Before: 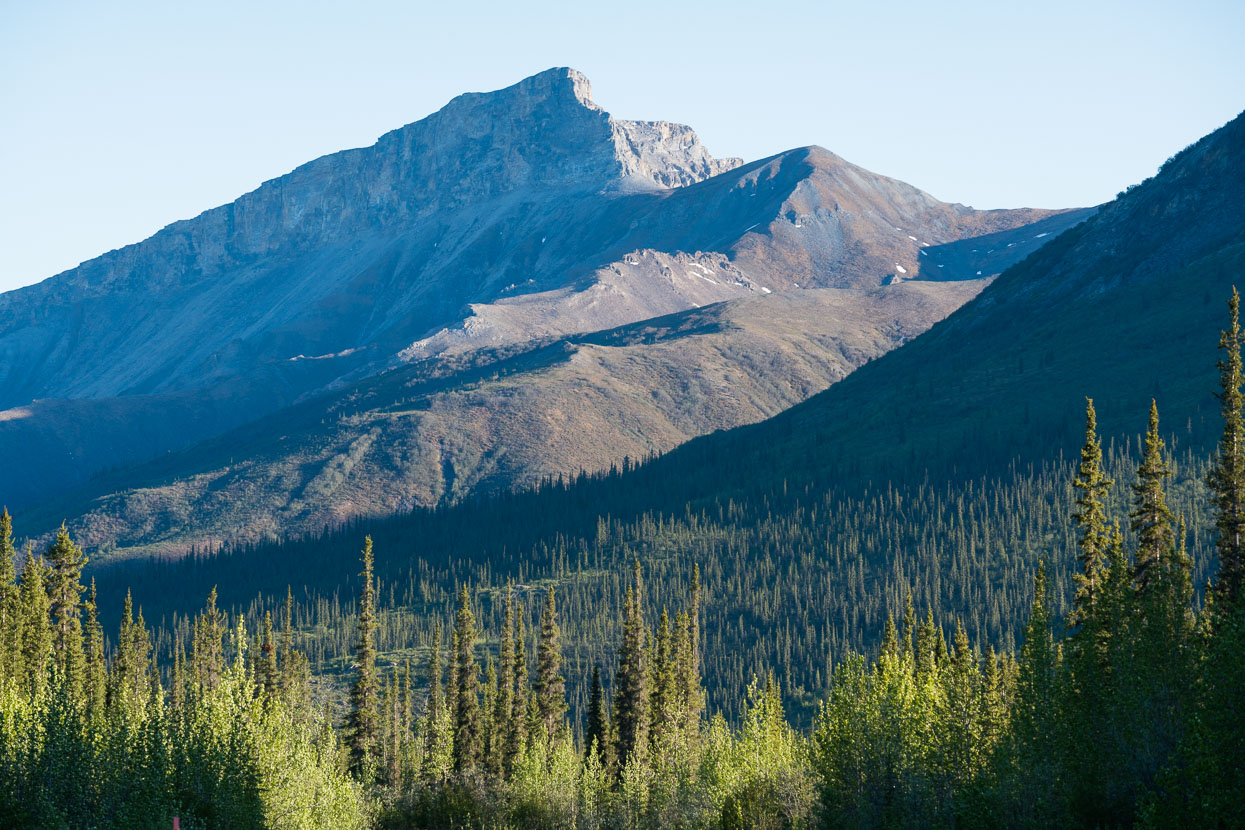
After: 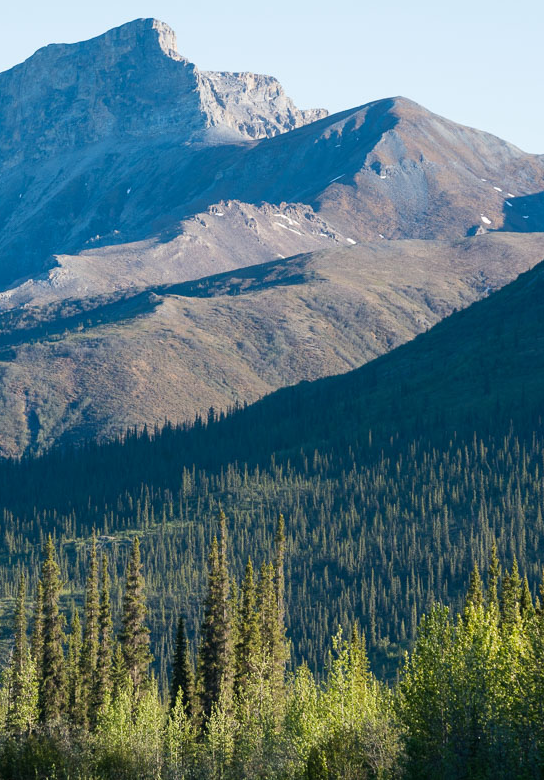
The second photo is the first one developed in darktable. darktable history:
crop: left 33.413%, top 5.978%, right 22.814%
